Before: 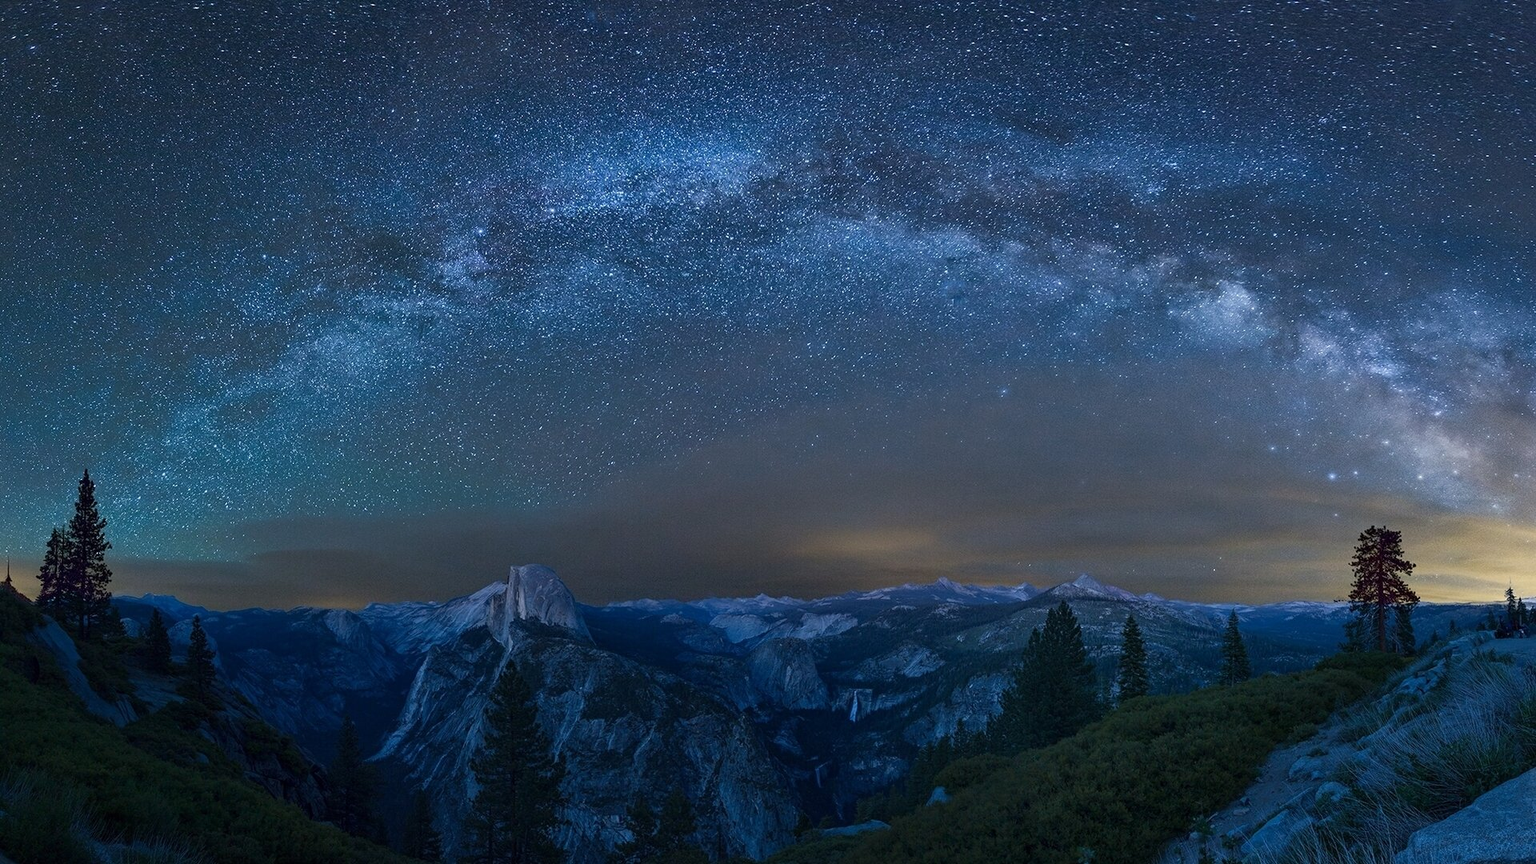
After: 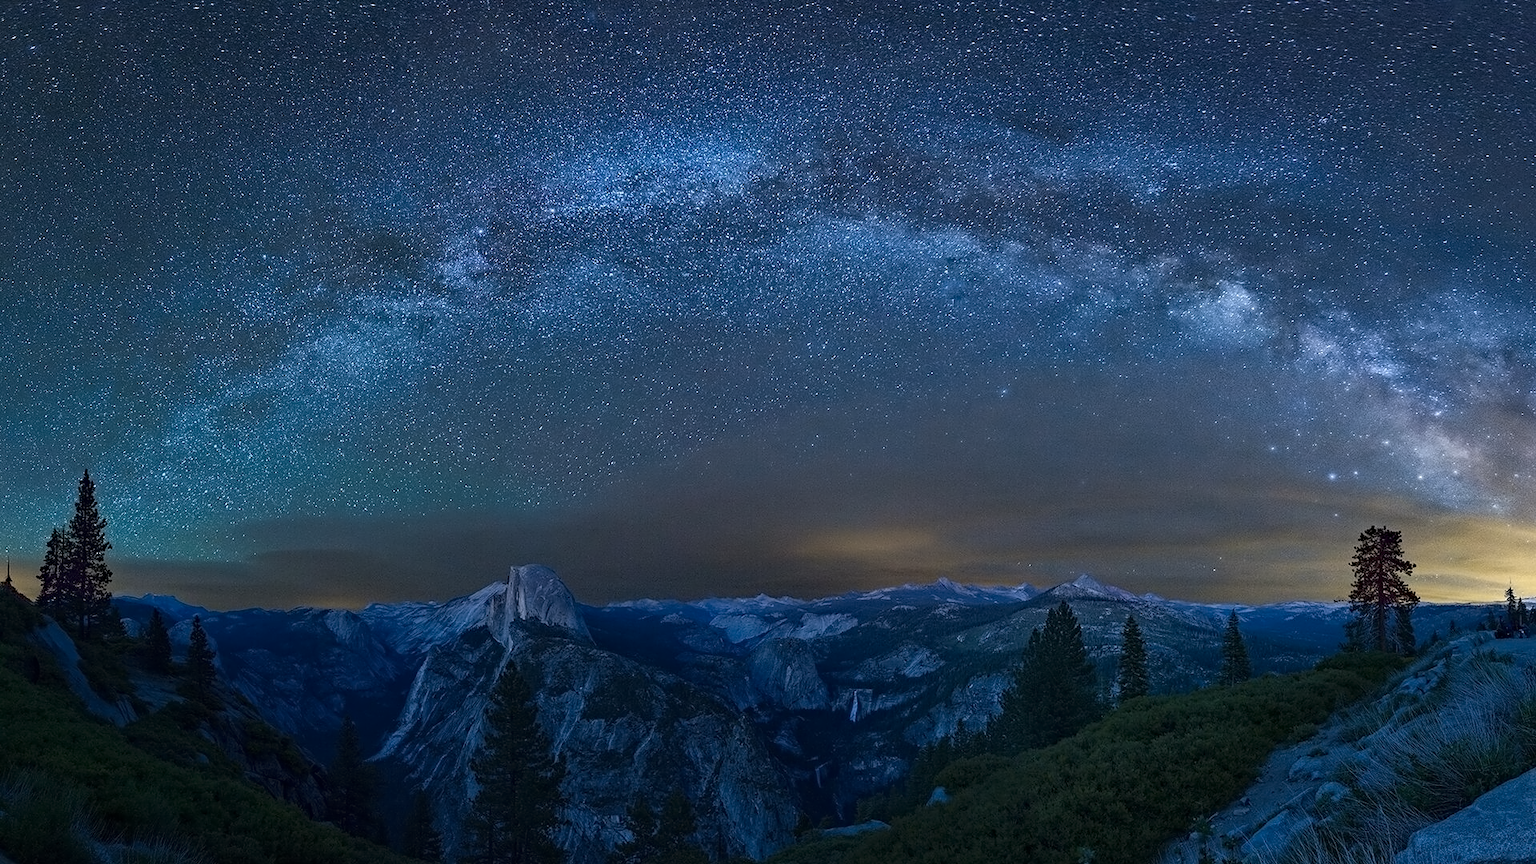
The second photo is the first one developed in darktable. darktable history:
haze removal: strength 0.29, distance 0.25, compatibility mode true, adaptive false
contrast equalizer: y [[0.5 ×4, 0.525, 0.667], [0.5 ×6], [0.5 ×6], [0 ×4, 0.042, 0], [0, 0, 0.004, 0.1, 0.191, 0.131]]
